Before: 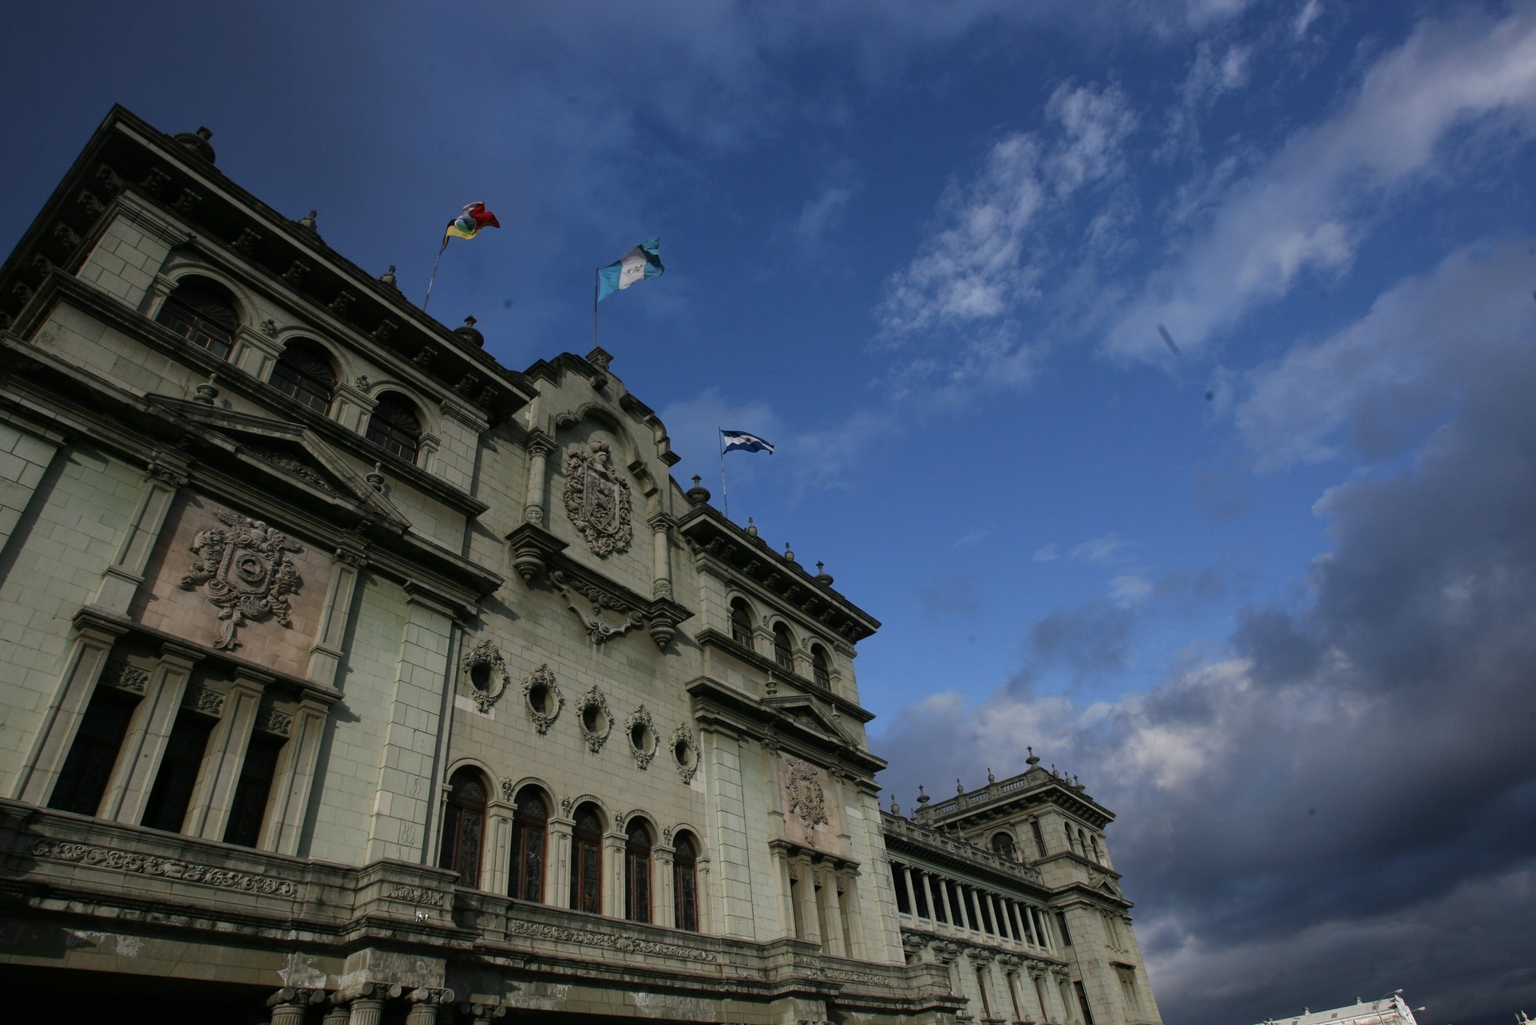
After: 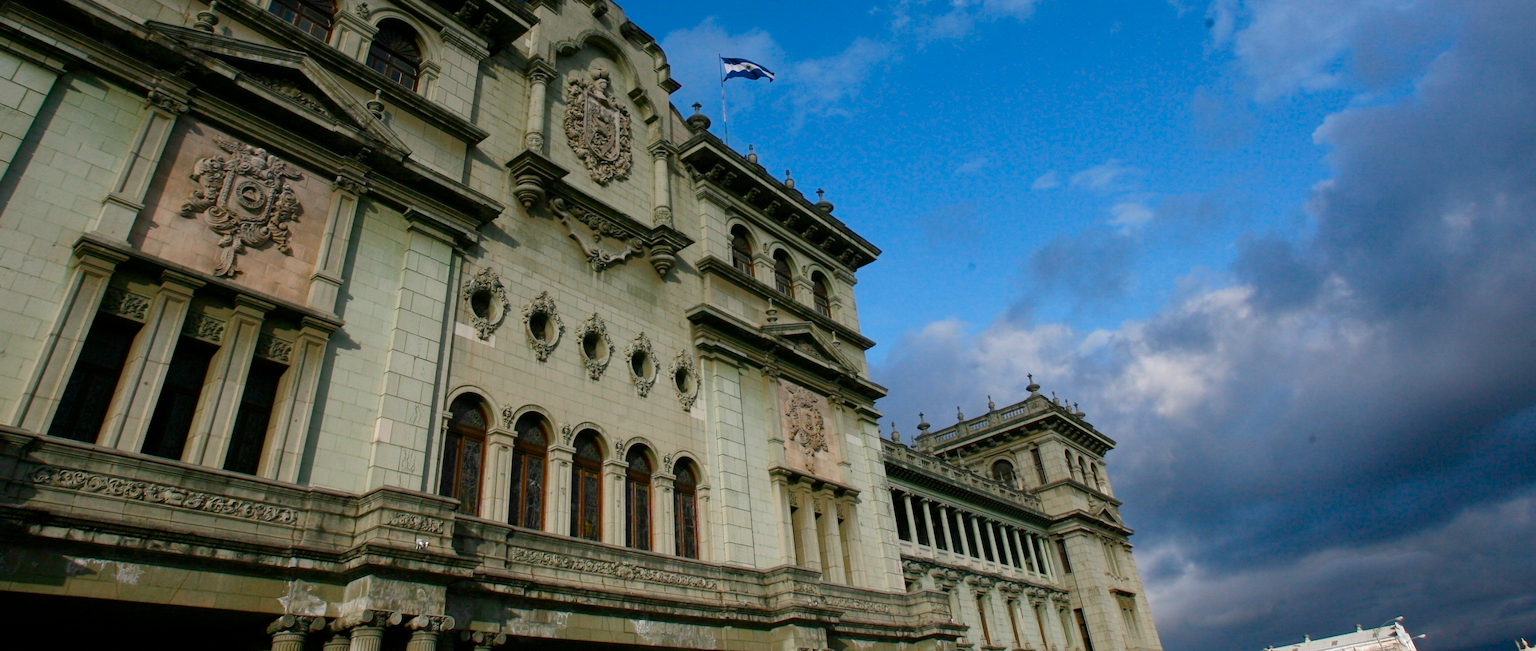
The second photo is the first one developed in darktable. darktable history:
crop and rotate: top 36.407%
color balance rgb: highlights gain › luminance 14.695%, perceptual saturation grading › global saturation 34.902%, perceptual saturation grading › highlights -25.241%, perceptual saturation grading › shadows 49.917%, global vibrance 20%
